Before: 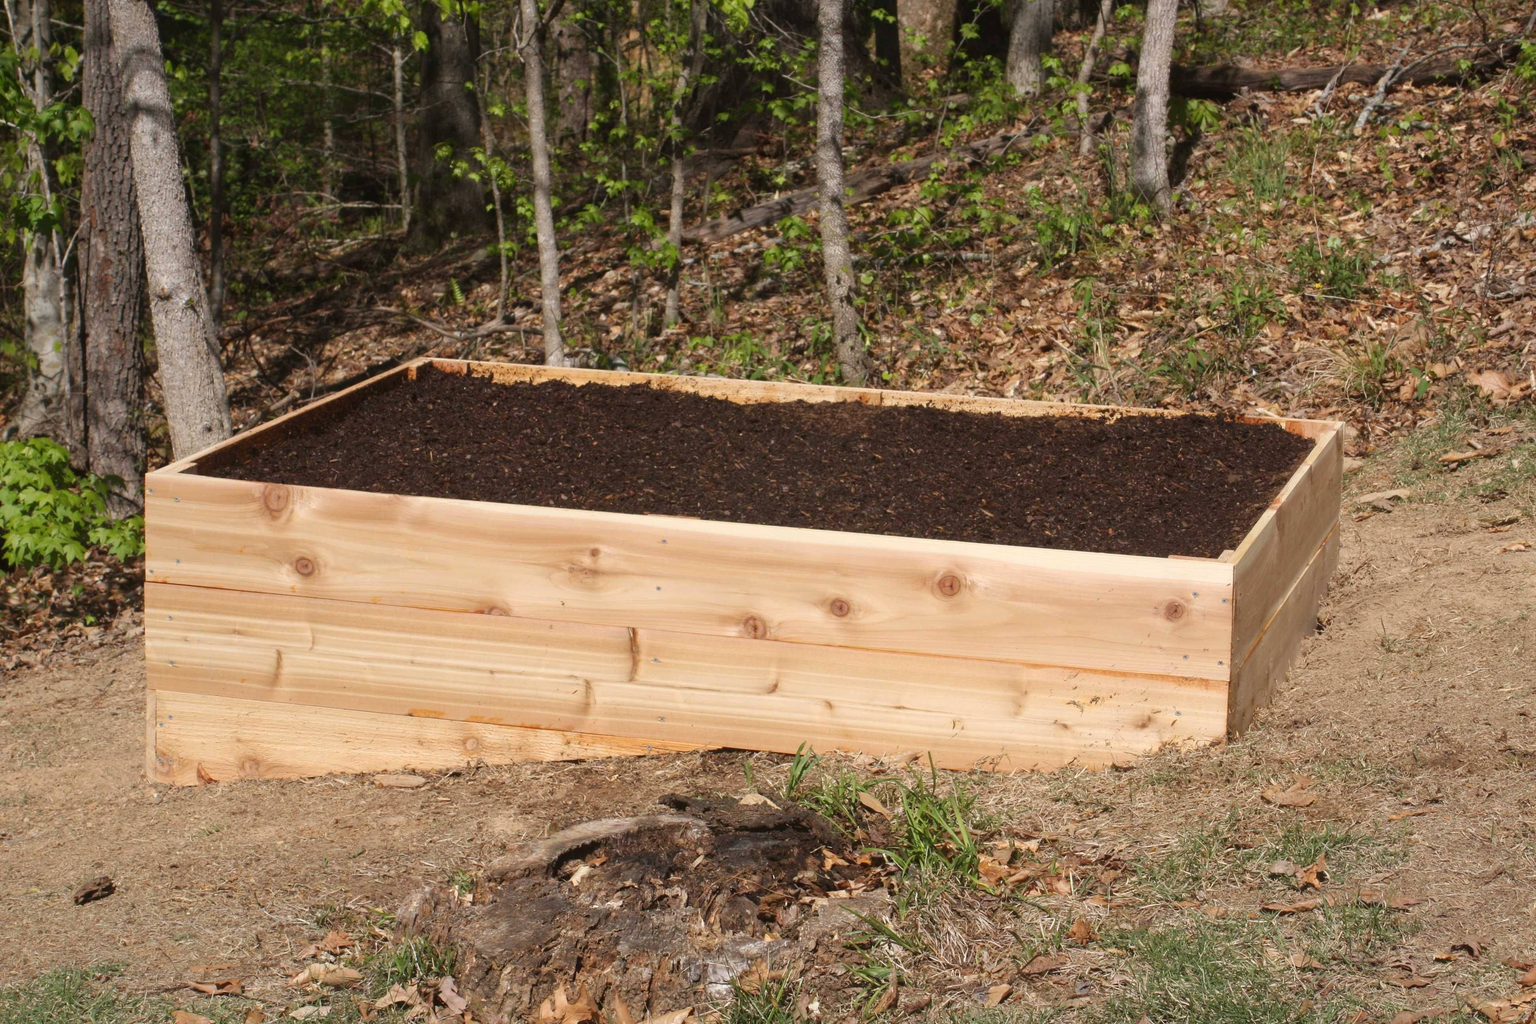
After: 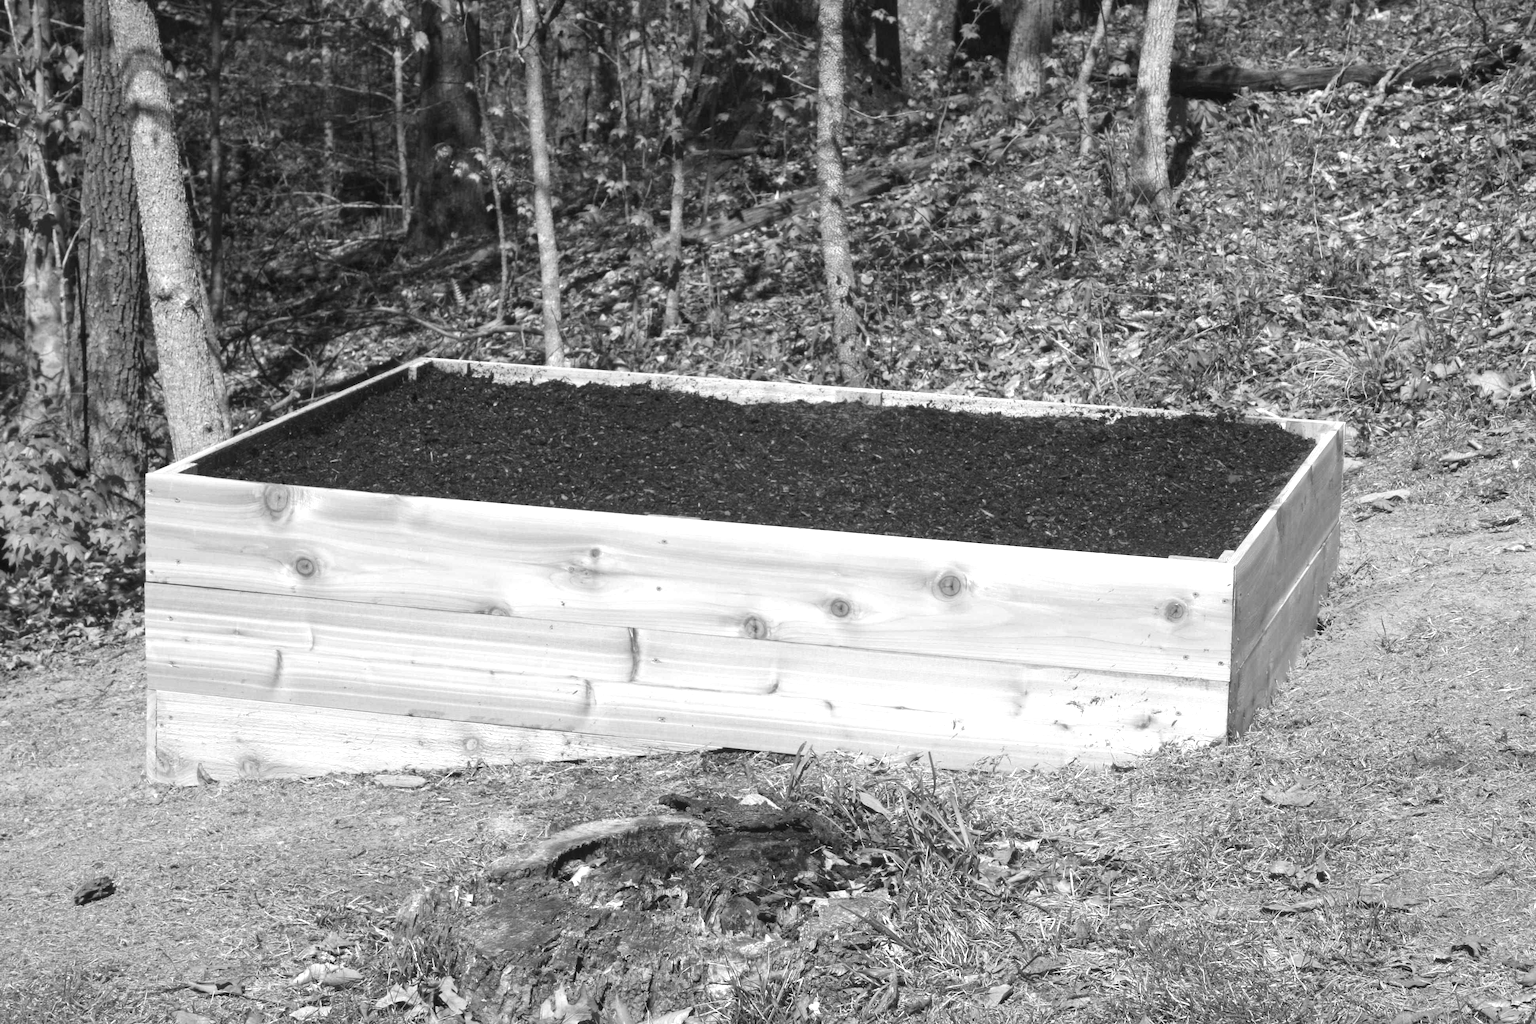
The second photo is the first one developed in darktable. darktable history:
exposure: exposure 0.636 EV, compensate highlight preservation false
local contrast: mode bilateral grid, contrast 28, coarseness 16, detail 115%, midtone range 0.2
monochrome: on, module defaults
